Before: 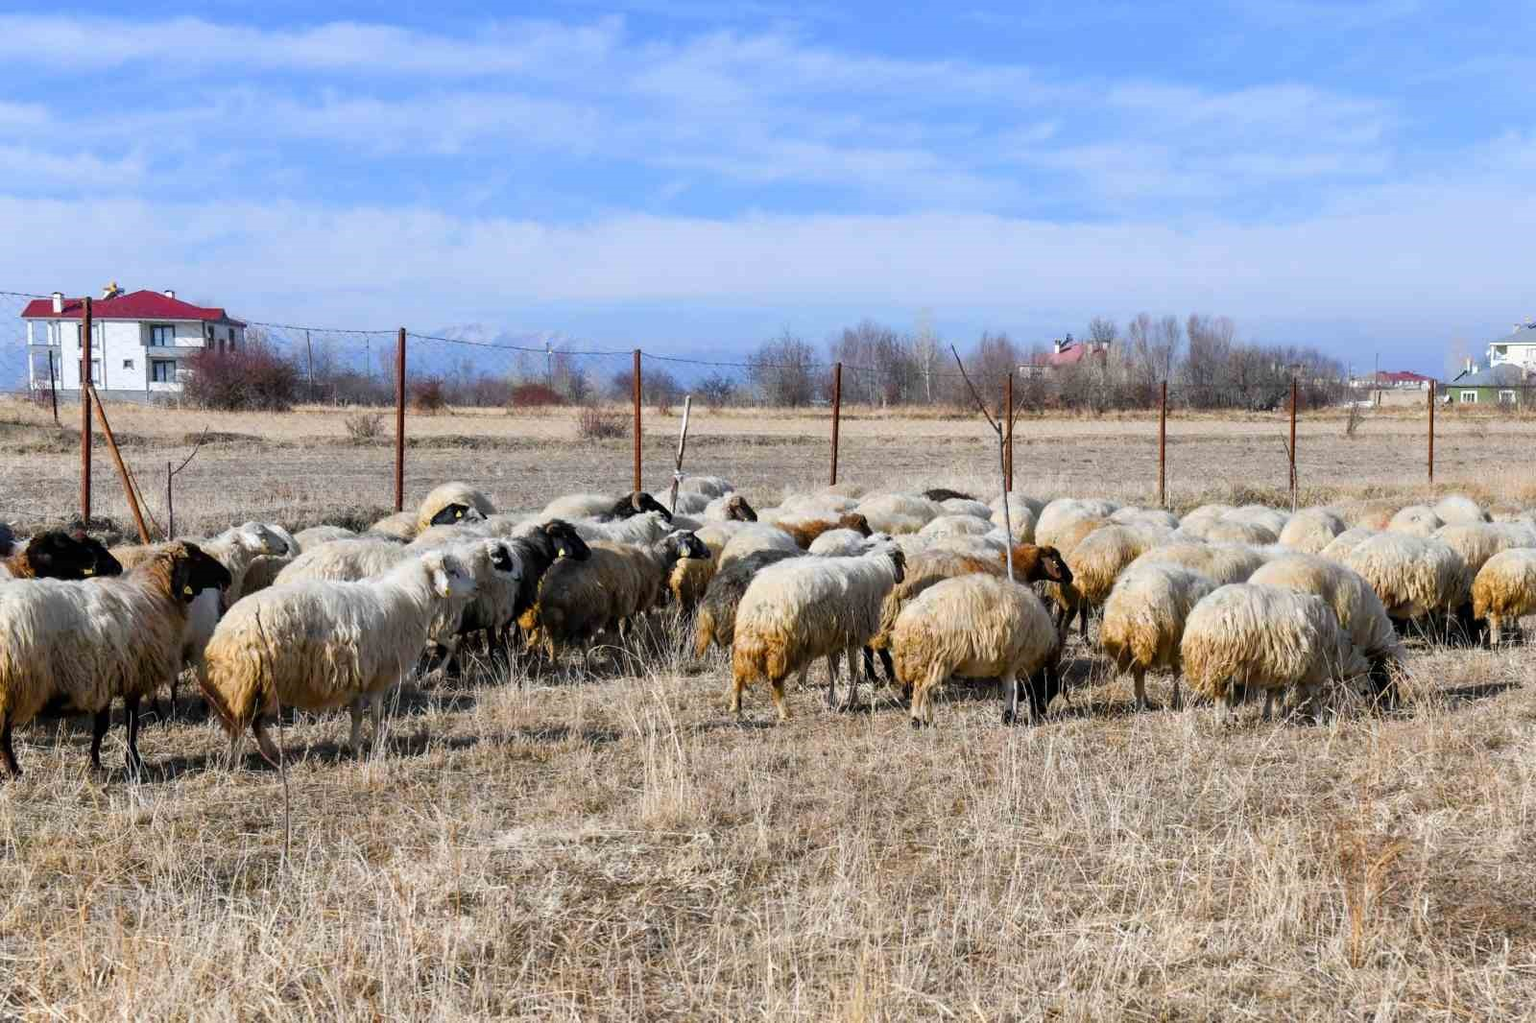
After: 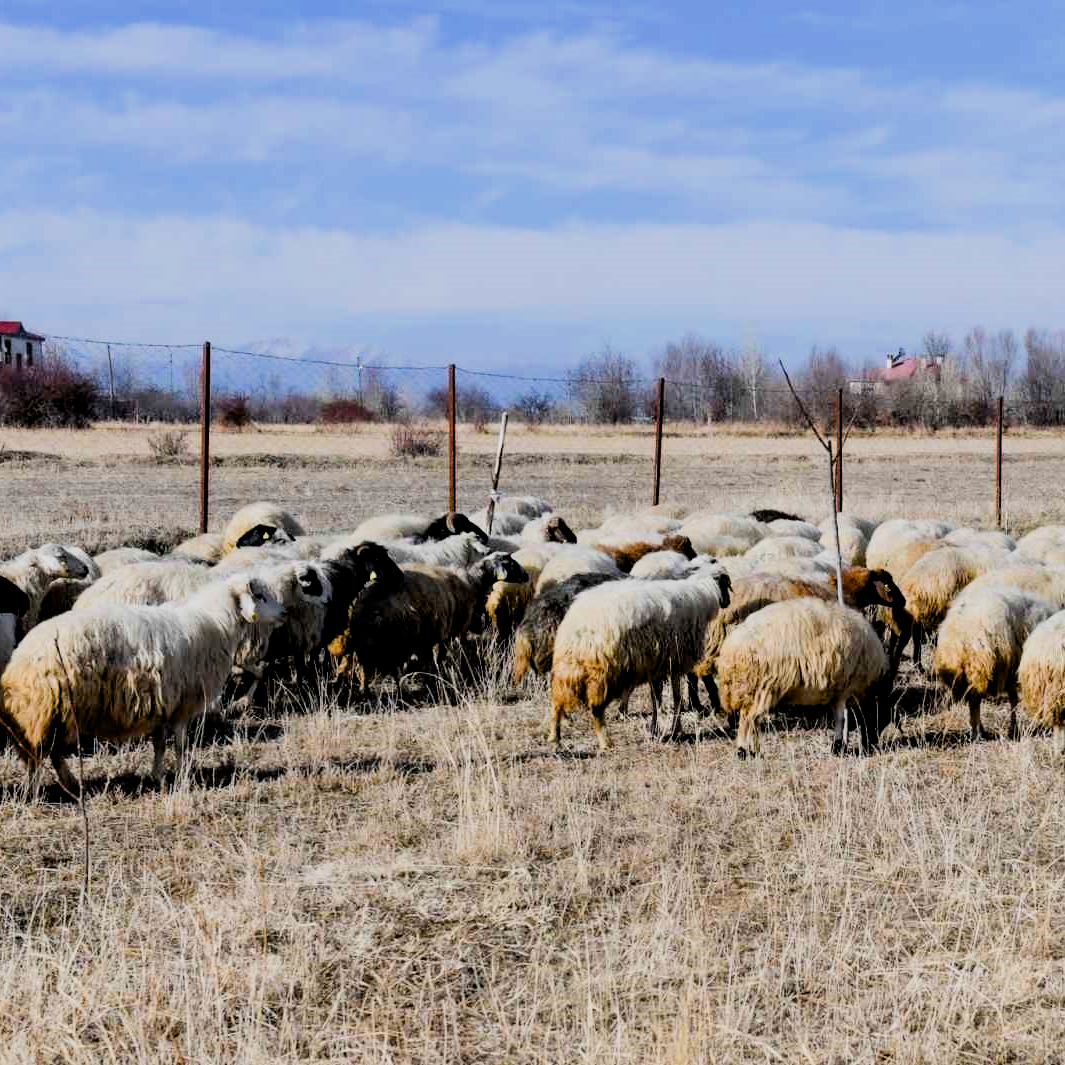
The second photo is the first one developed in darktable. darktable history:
filmic rgb: black relative exposure -7.5 EV, white relative exposure 4.99 EV, hardness 3.34, contrast 1.298
crop and rotate: left 13.374%, right 20.001%
exposure: black level correction 0.014, compensate highlight preservation false
